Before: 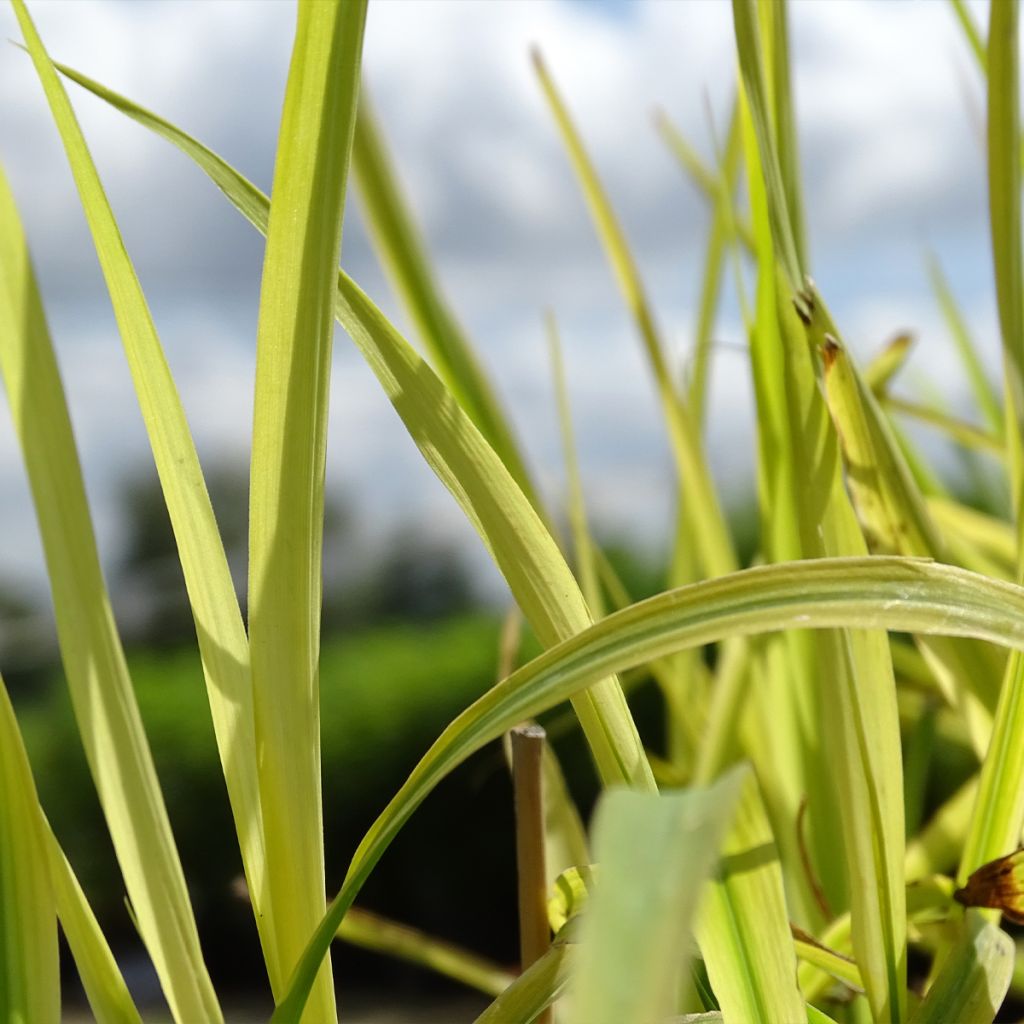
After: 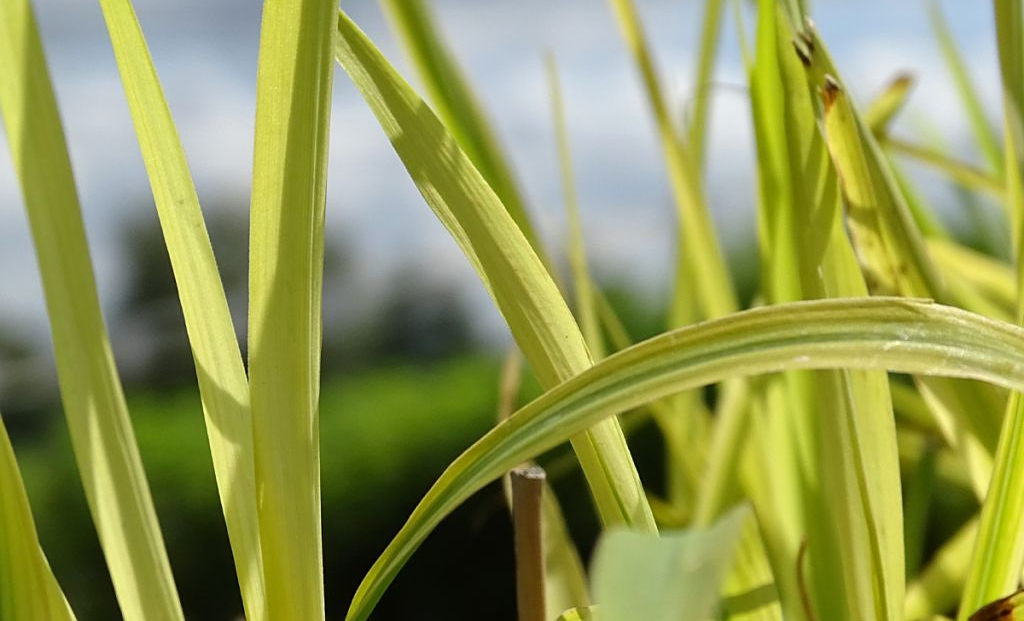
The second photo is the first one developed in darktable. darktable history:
sharpen: amount 0.2
crop and rotate: top 25.357%, bottom 13.942%
